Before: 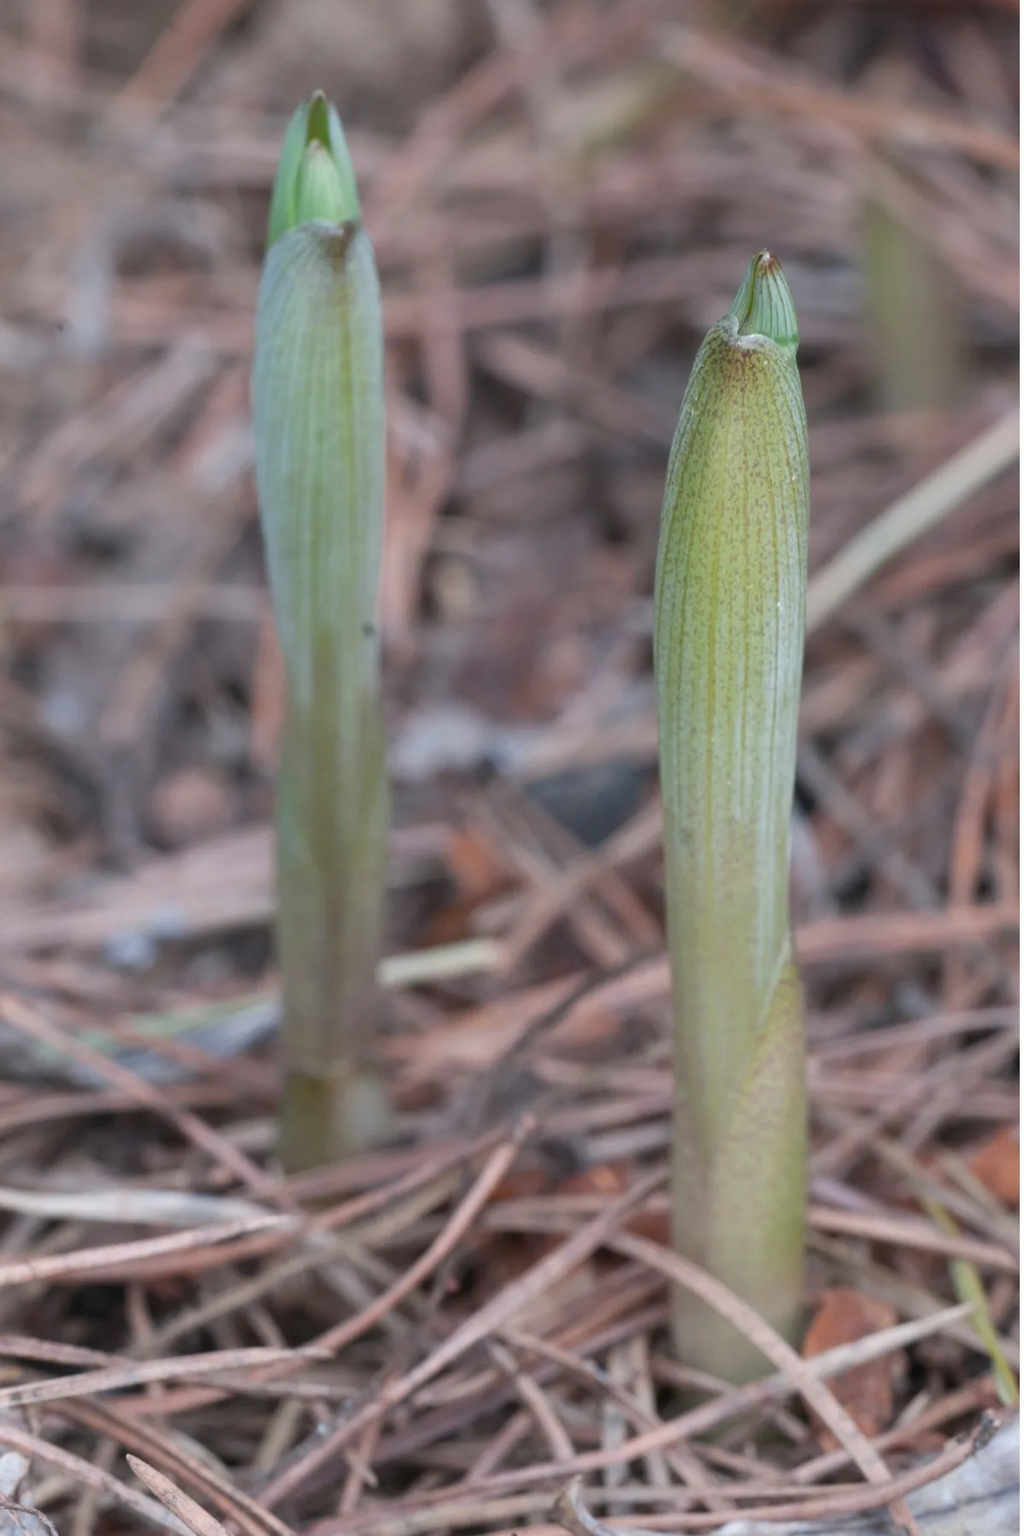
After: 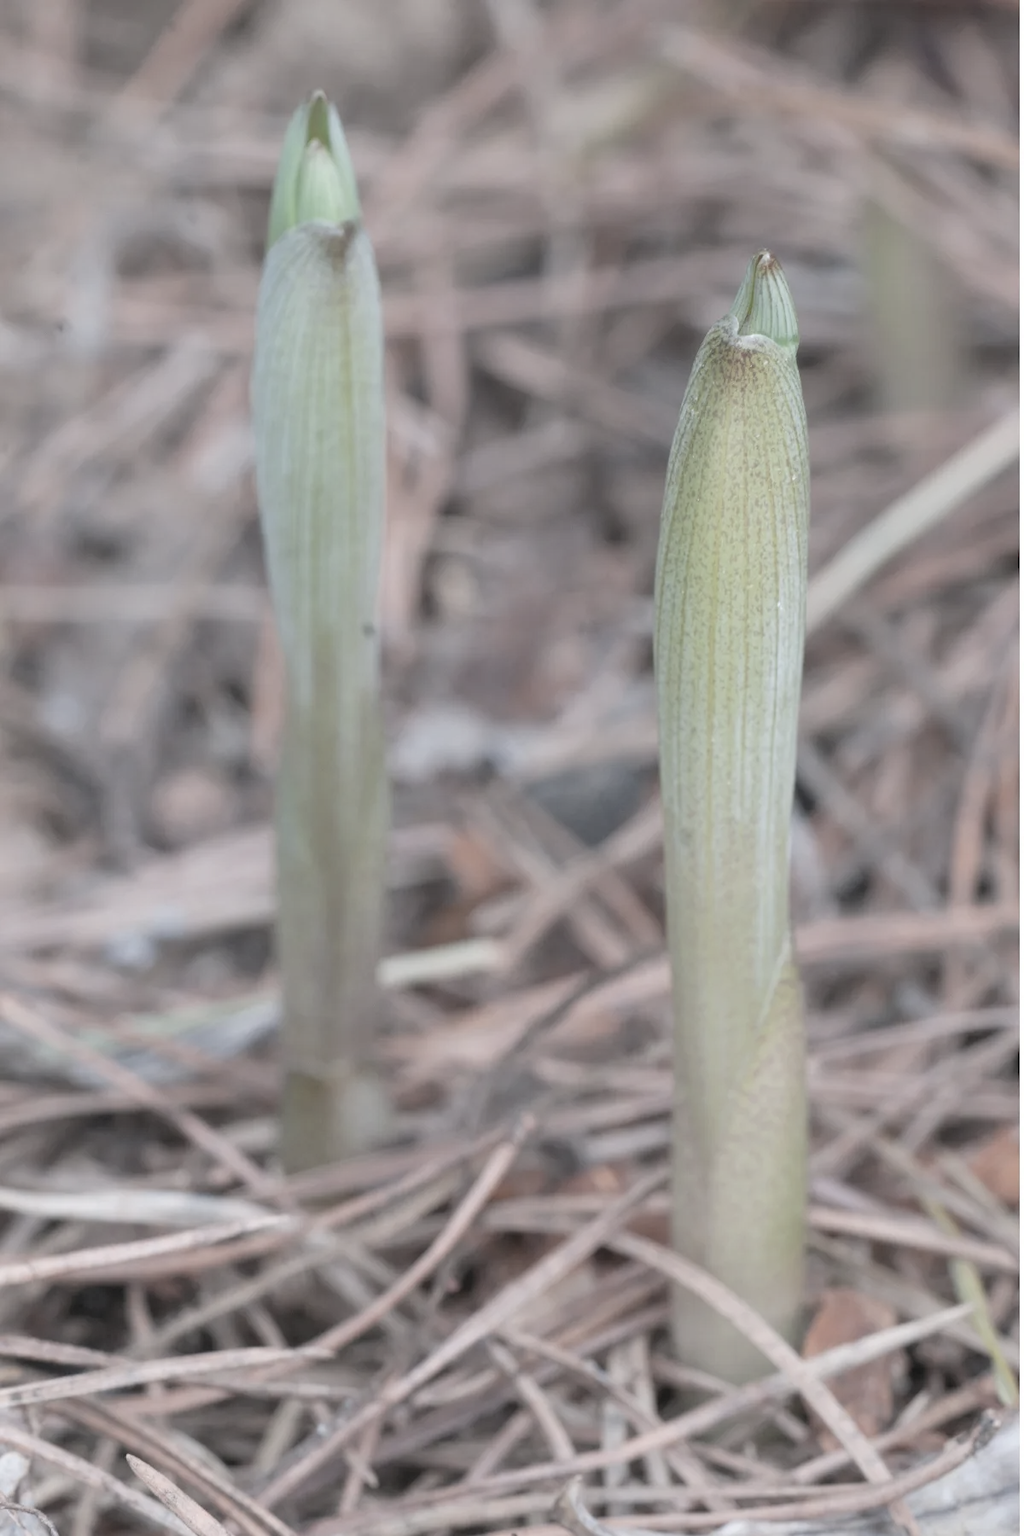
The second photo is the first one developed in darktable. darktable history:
contrast brightness saturation: brightness 0.18, saturation -0.5
